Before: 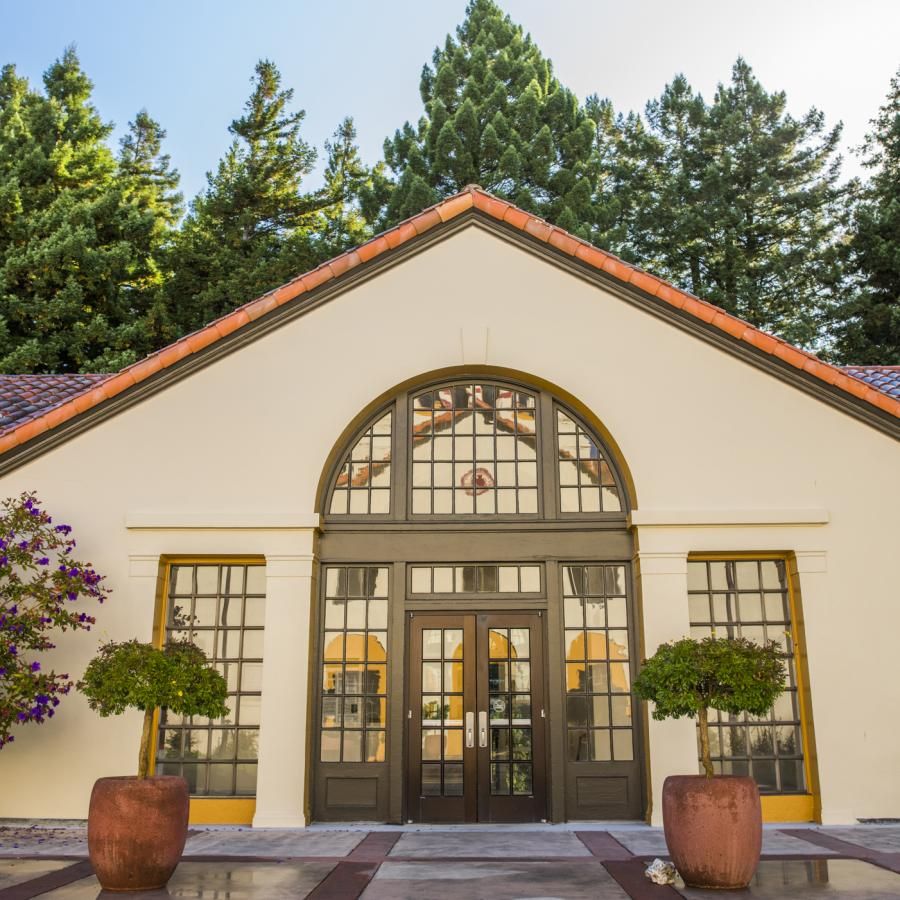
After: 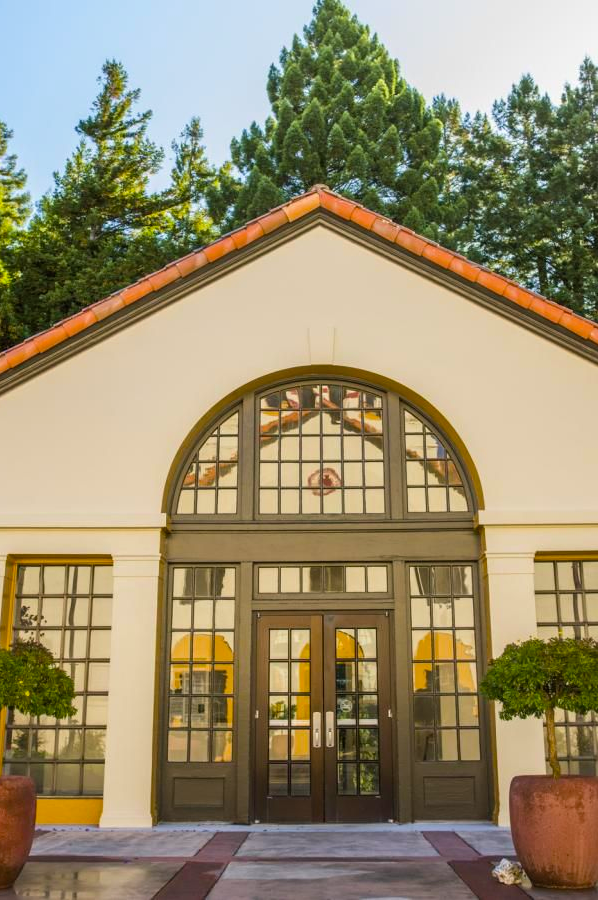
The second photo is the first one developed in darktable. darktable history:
sharpen: radius 2.908, amount 0.859, threshold 47.179
velvia: strength 15.08%
color balance rgb: shadows lift › chroma 0.909%, shadows lift › hue 114°, perceptual saturation grading › global saturation 25.902%
crop: left 17.098%, right 16.445%
